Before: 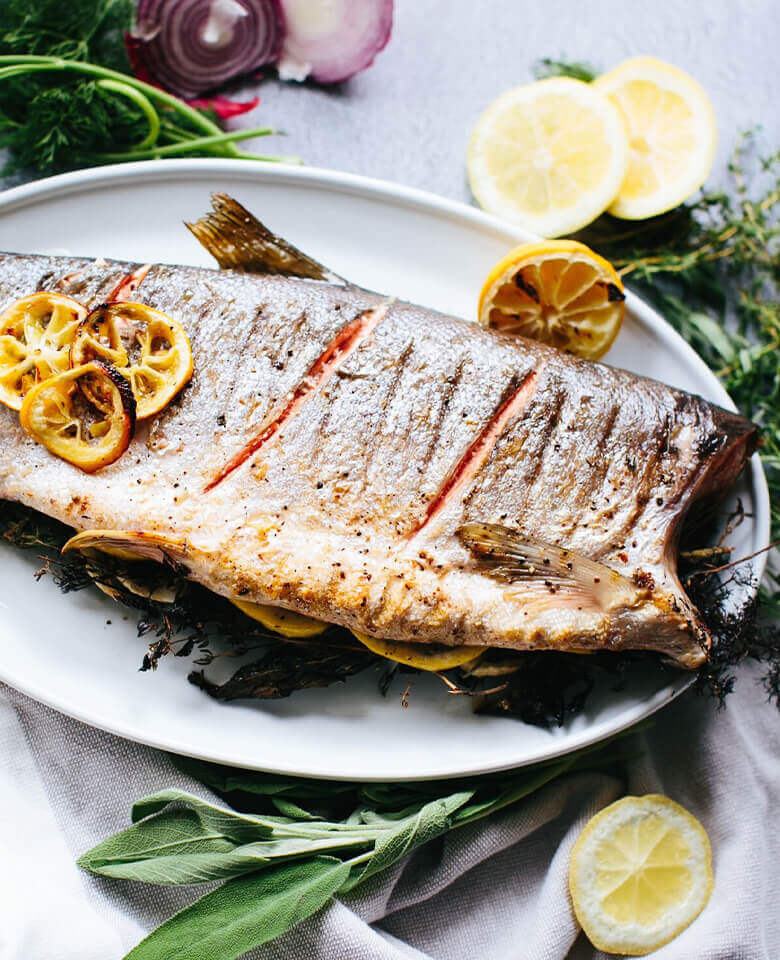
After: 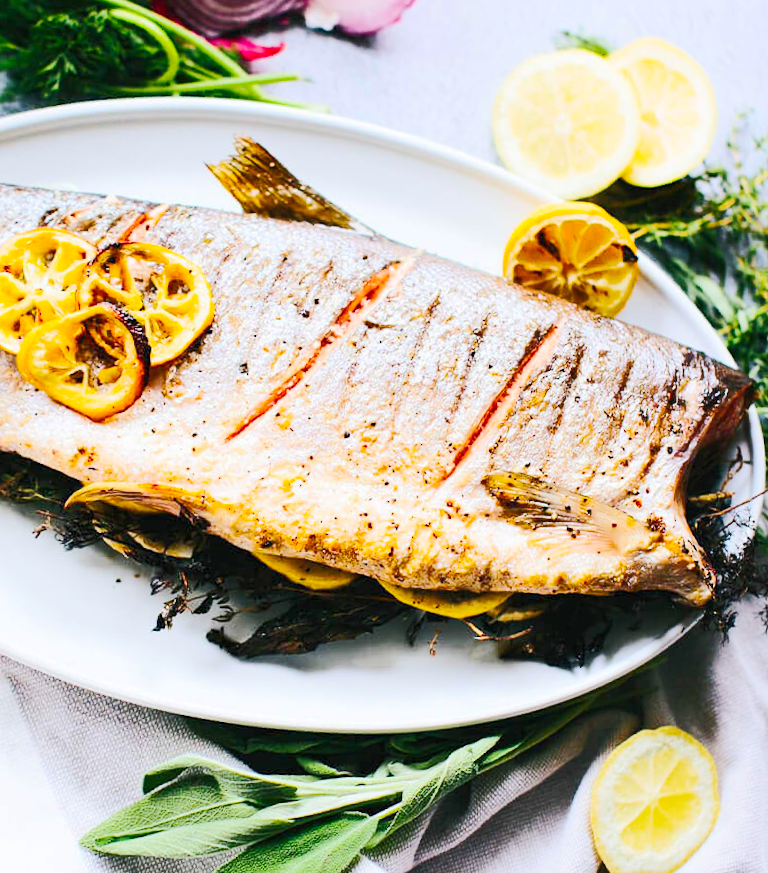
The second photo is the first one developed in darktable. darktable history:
rgb curve: curves: ch0 [(0, 0) (0.284, 0.292) (0.505, 0.644) (1, 1)], compensate middle gray true
base curve: curves: ch0 [(0, 0) (0.158, 0.273) (0.879, 0.895) (1, 1)], preserve colors none
color balance rgb: perceptual saturation grading › global saturation 25%, global vibrance 20%
rotate and perspective: rotation -0.013°, lens shift (vertical) -0.027, lens shift (horizontal) 0.178, crop left 0.016, crop right 0.989, crop top 0.082, crop bottom 0.918
